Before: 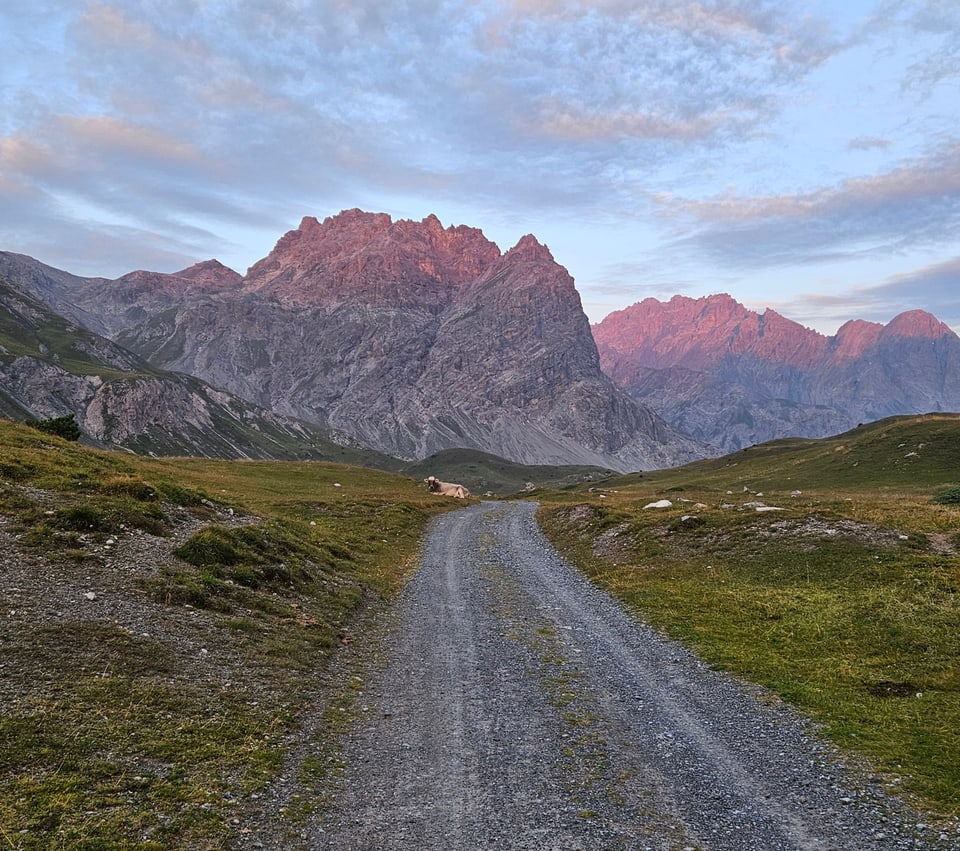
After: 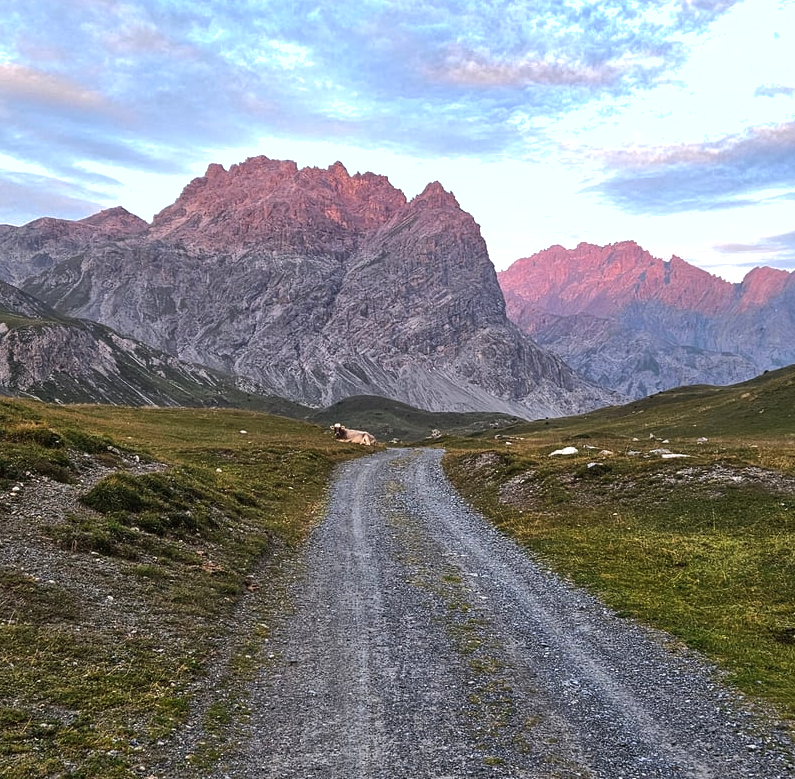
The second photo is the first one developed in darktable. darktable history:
crop: left 9.807%, top 6.259%, right 7.334%, bottom 2.177%
shadows and highlights: on, module defaults
levels: levels [0, 0.492, 0.984]
tone equalizer: -8 EV -0.75 EV, -7 EV -0.7 EV, -6 EV -0.6 EV, -5 EV -0.4 EV, -3 EV 0.4 EV, -2 EV 0.6 EV, -1 EV 0.7 EV, +0 EV 0.75 EV, edges refinement/feathering 500, mask exposure compensation -1.57 EV, preserve details no
